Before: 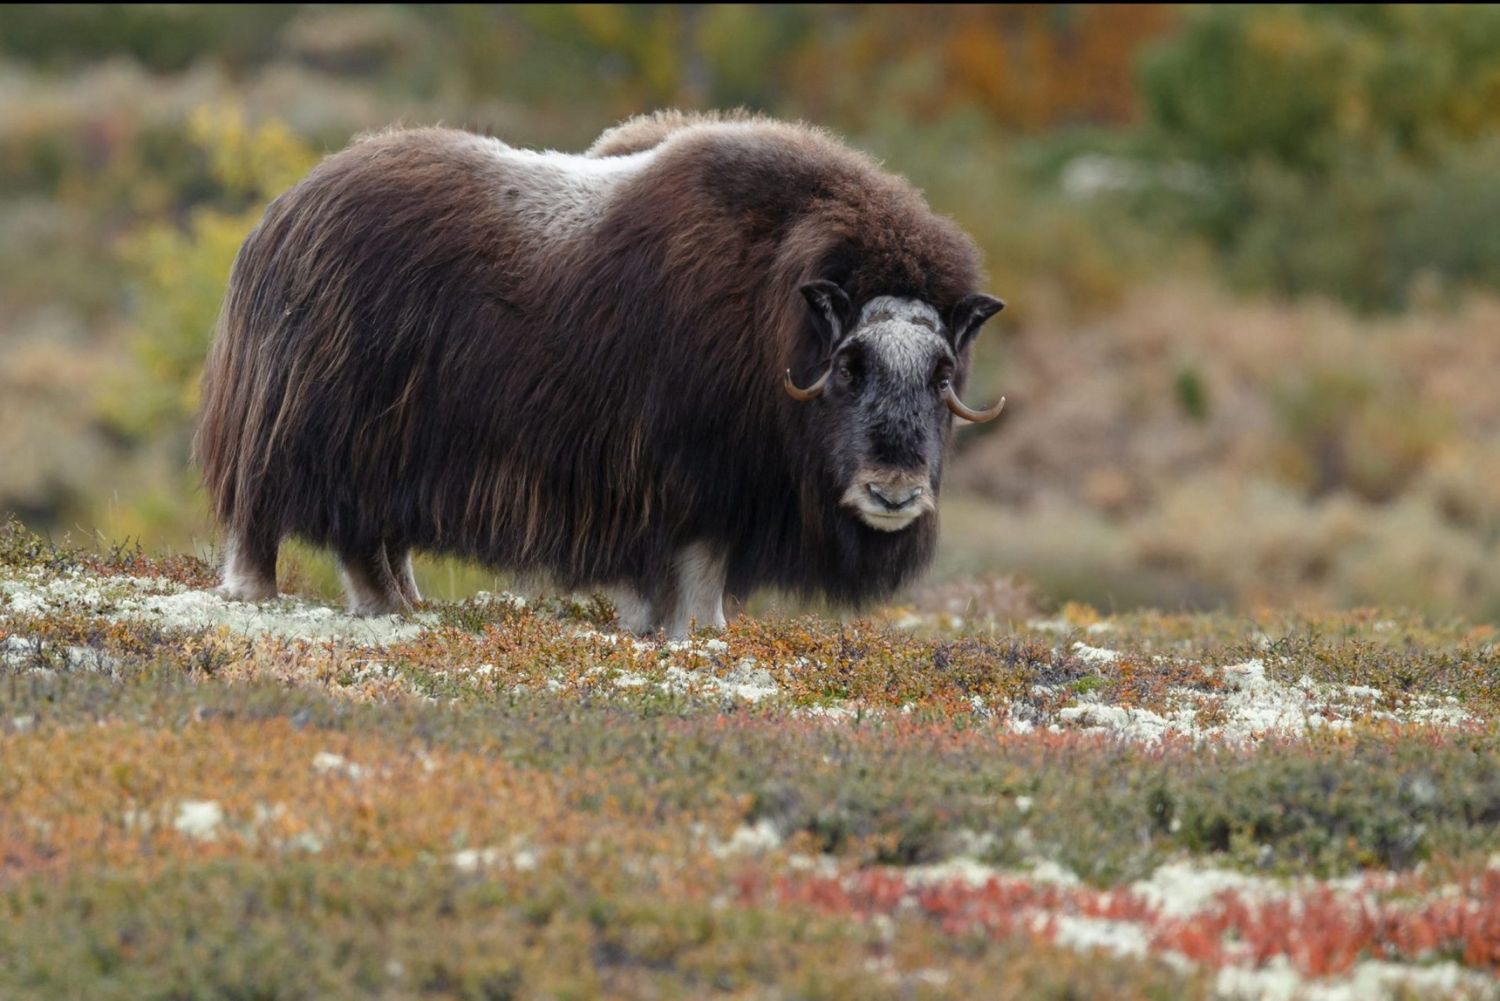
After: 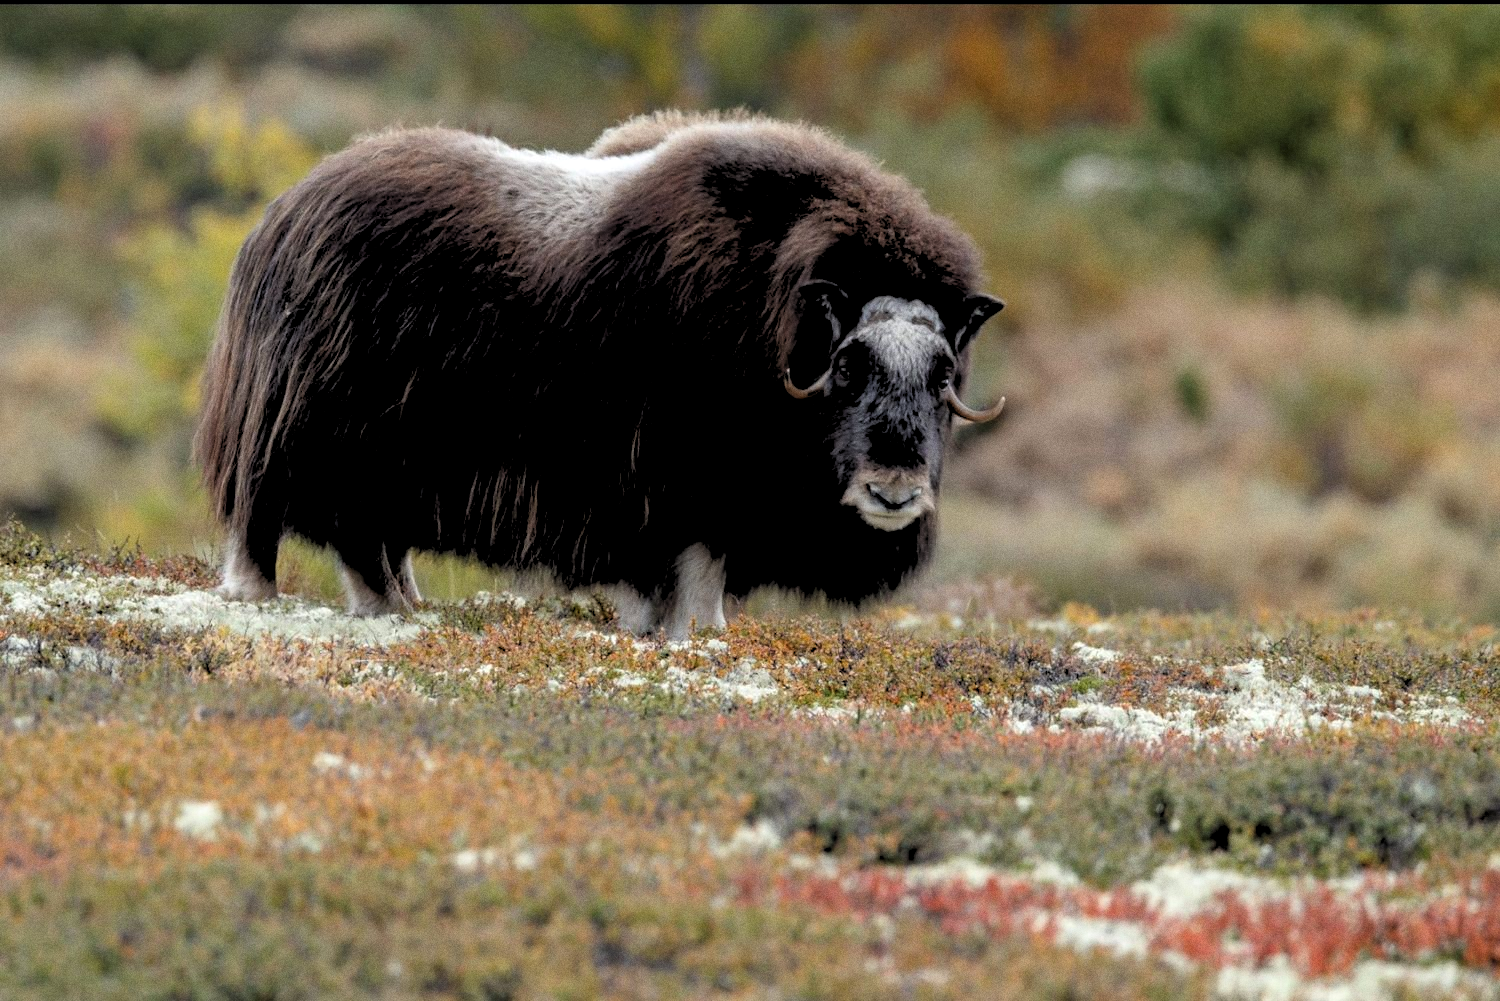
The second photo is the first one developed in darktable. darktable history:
rgb levels: levels [[0.029, 0.461, 0.922], [0, 0.5, 1], [0, 0.5, 1]]
grain: coarseness 0.09 ISO
